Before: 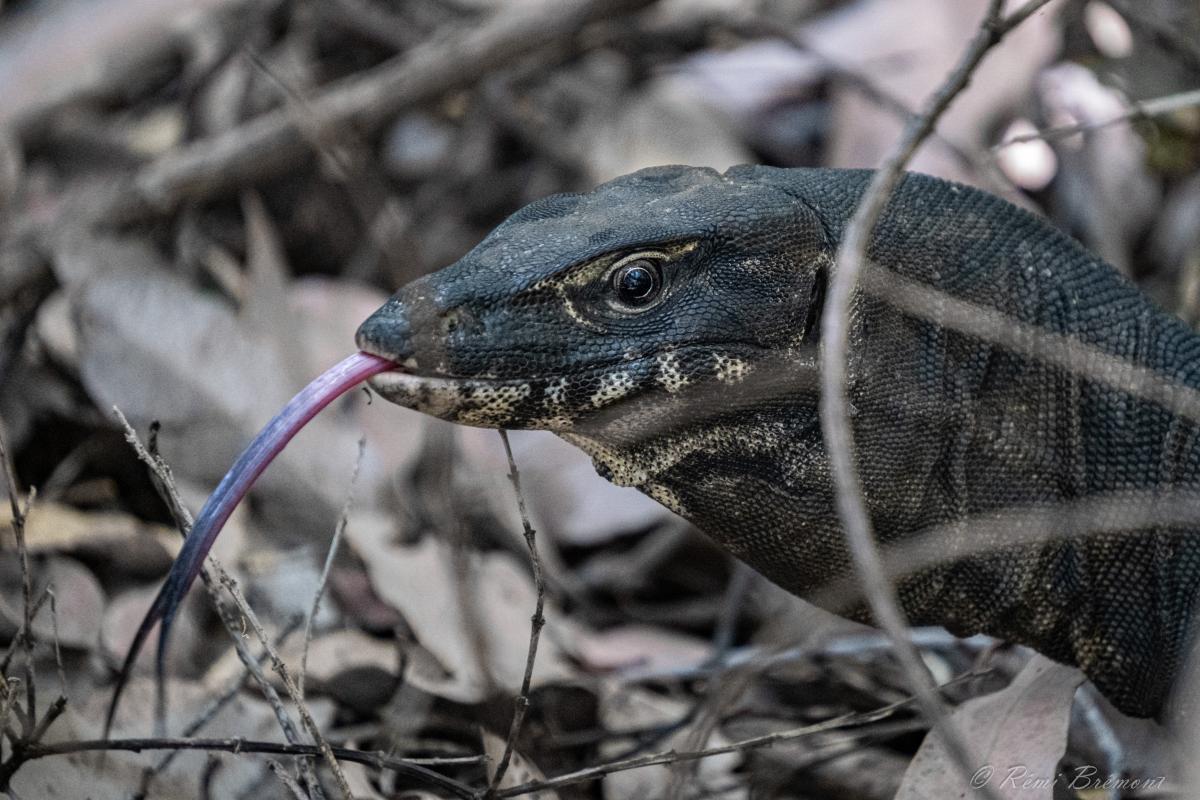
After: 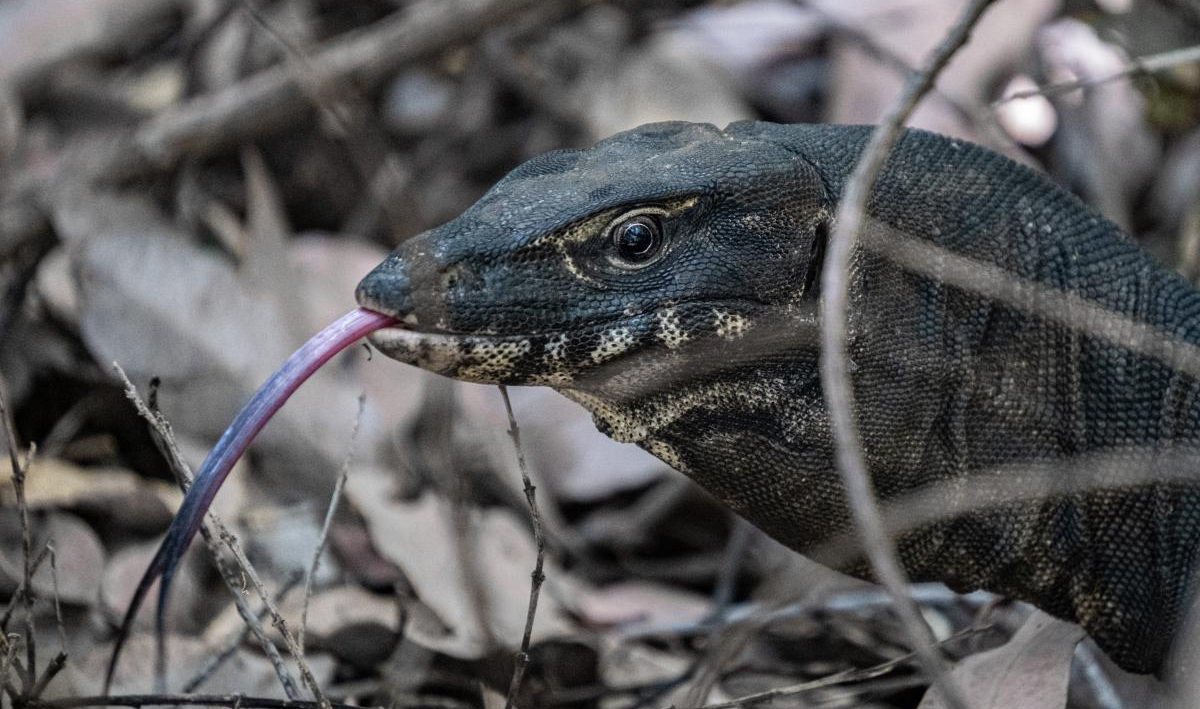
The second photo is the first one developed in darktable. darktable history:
crop and rotate: top 5.549%, bottom 5.765%
